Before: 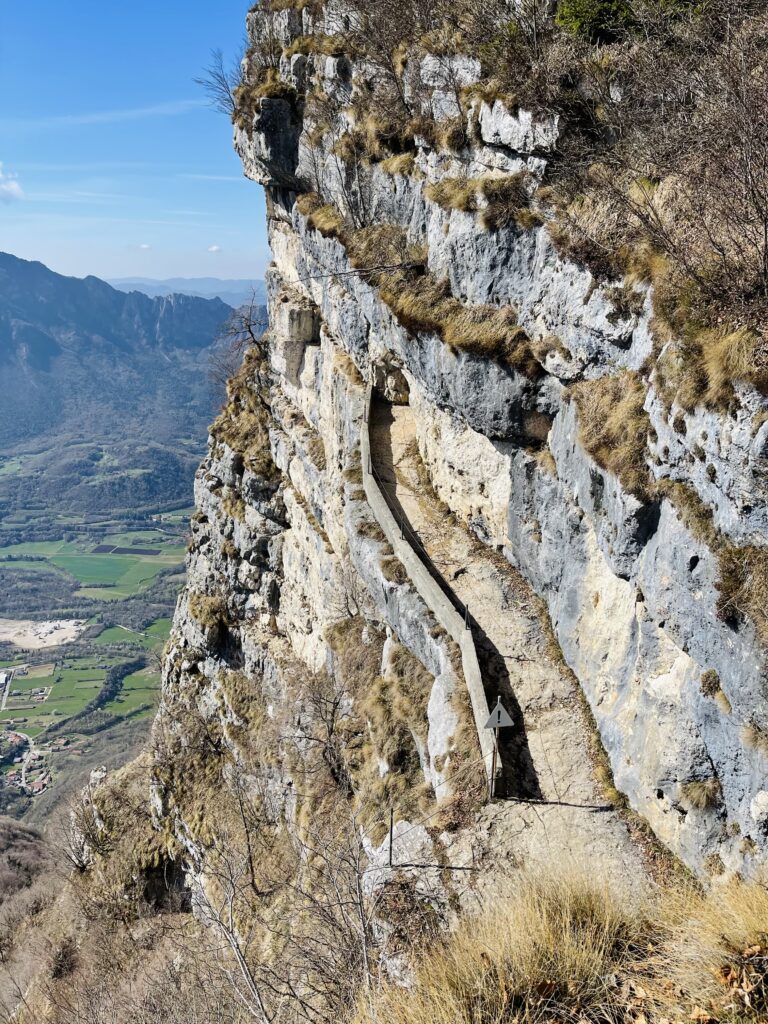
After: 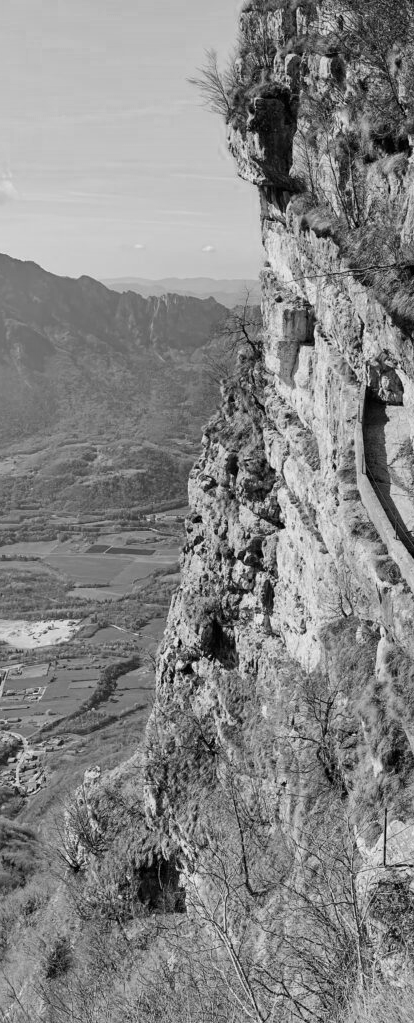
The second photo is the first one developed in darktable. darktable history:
color zones: curves: ch0 [(0, 0.613) (0.01, 0.613) (0.245, 0.448) (0.498, 0.529) (0.642, 0.665) (0.879, 0.777) (0.99, 0.613)]; ch1 [(0, 0) (0.143, 0) (0.286, 0) (0.429, 0) (0.571, 0) (0.714, 0) (0.857, 0)]
color correction: highlights a* 0.099, highlights b* 29.14, shadows a* -0.302, shadows b* 21.57
crop: left 0.789%, right 45.205%, bottom 0.089%
